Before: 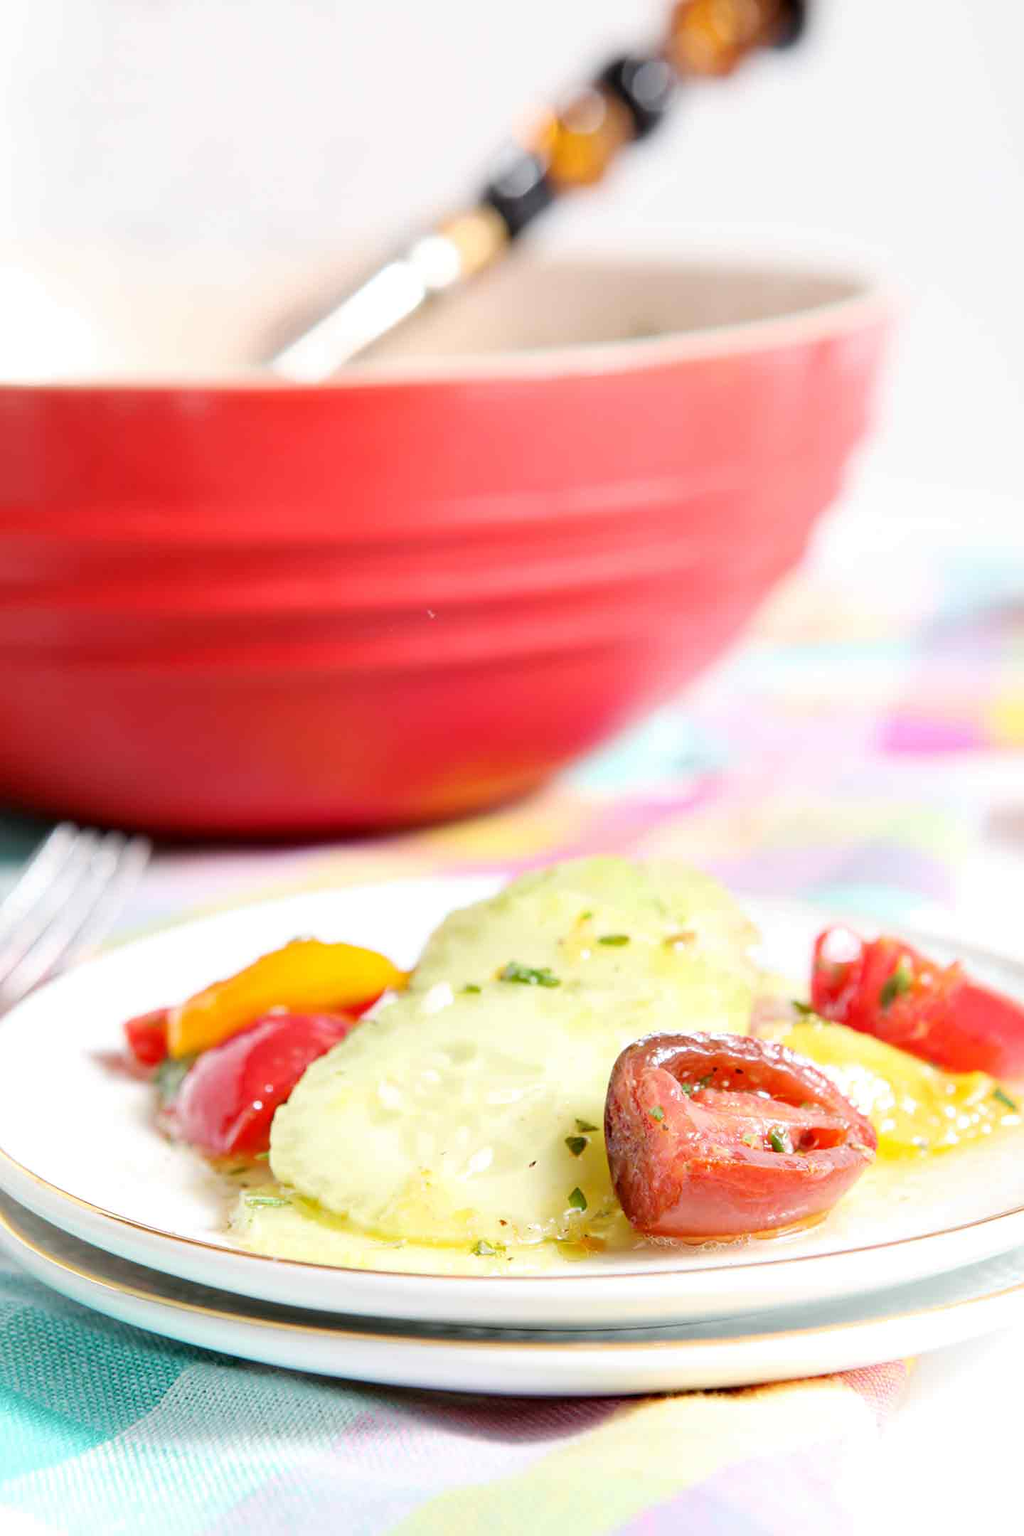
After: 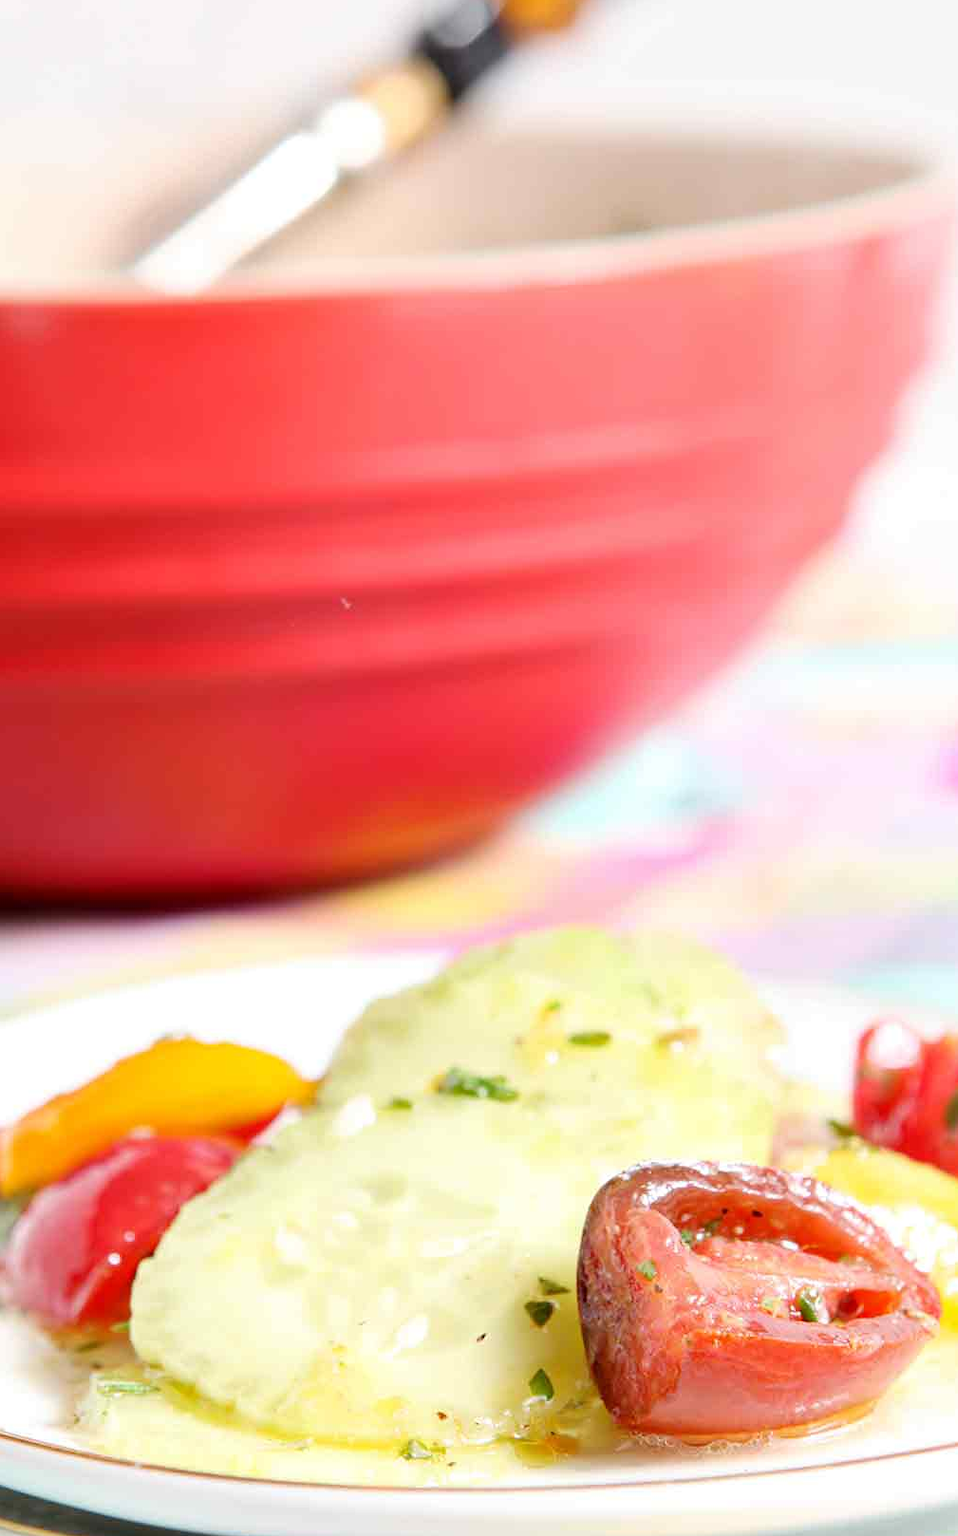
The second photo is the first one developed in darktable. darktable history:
crop and rotate: left 16.871%, top 10.64%, right 12.969%, bottom 14.421%
